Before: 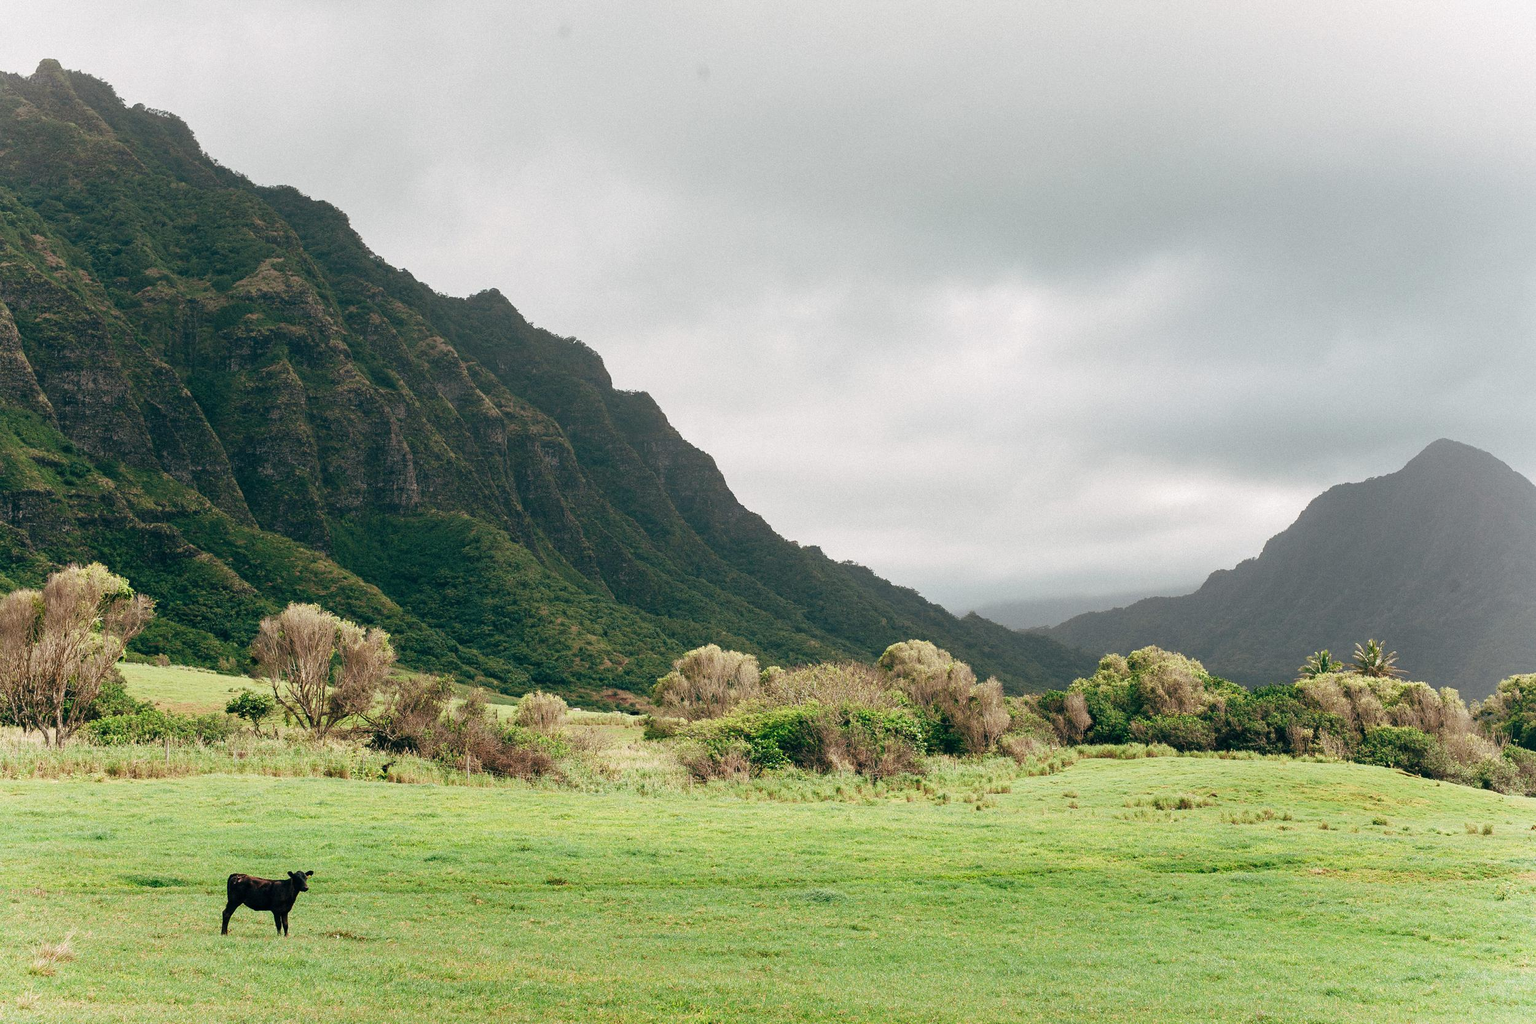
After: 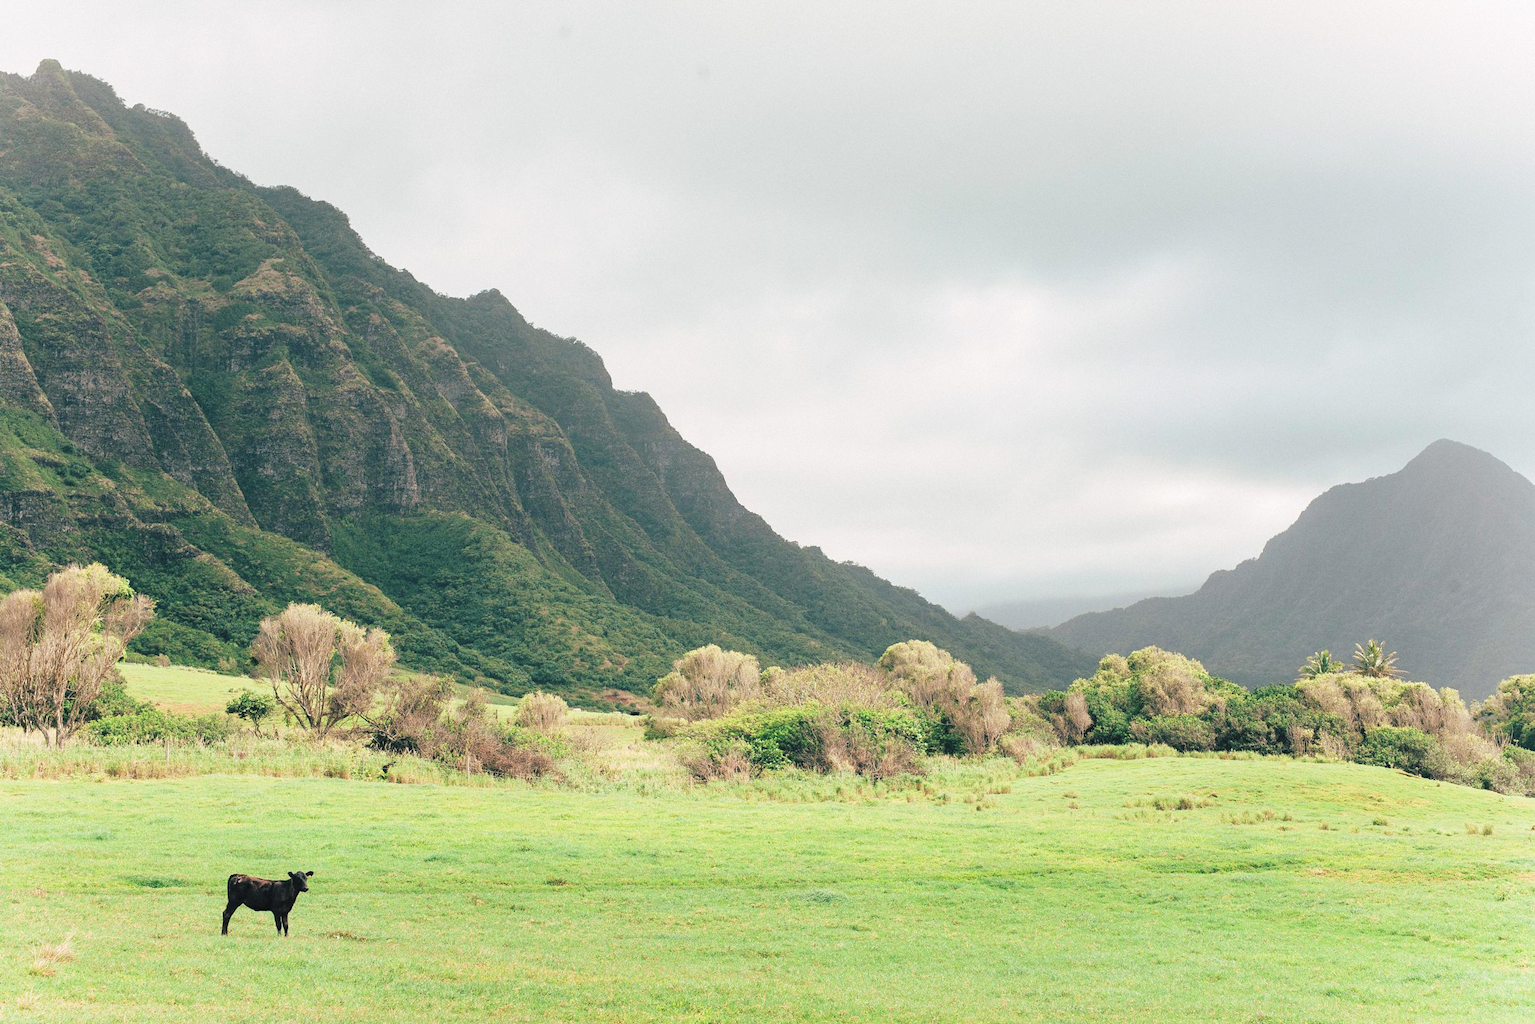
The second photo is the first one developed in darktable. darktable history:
global tonemap: drago (0.7, 100)
contrast brightness saturation: contrast -0.02, brightness -0.01, saturation 0.03
rotate and perspective: automatic cropping original format, crop left 0, crop top 0
